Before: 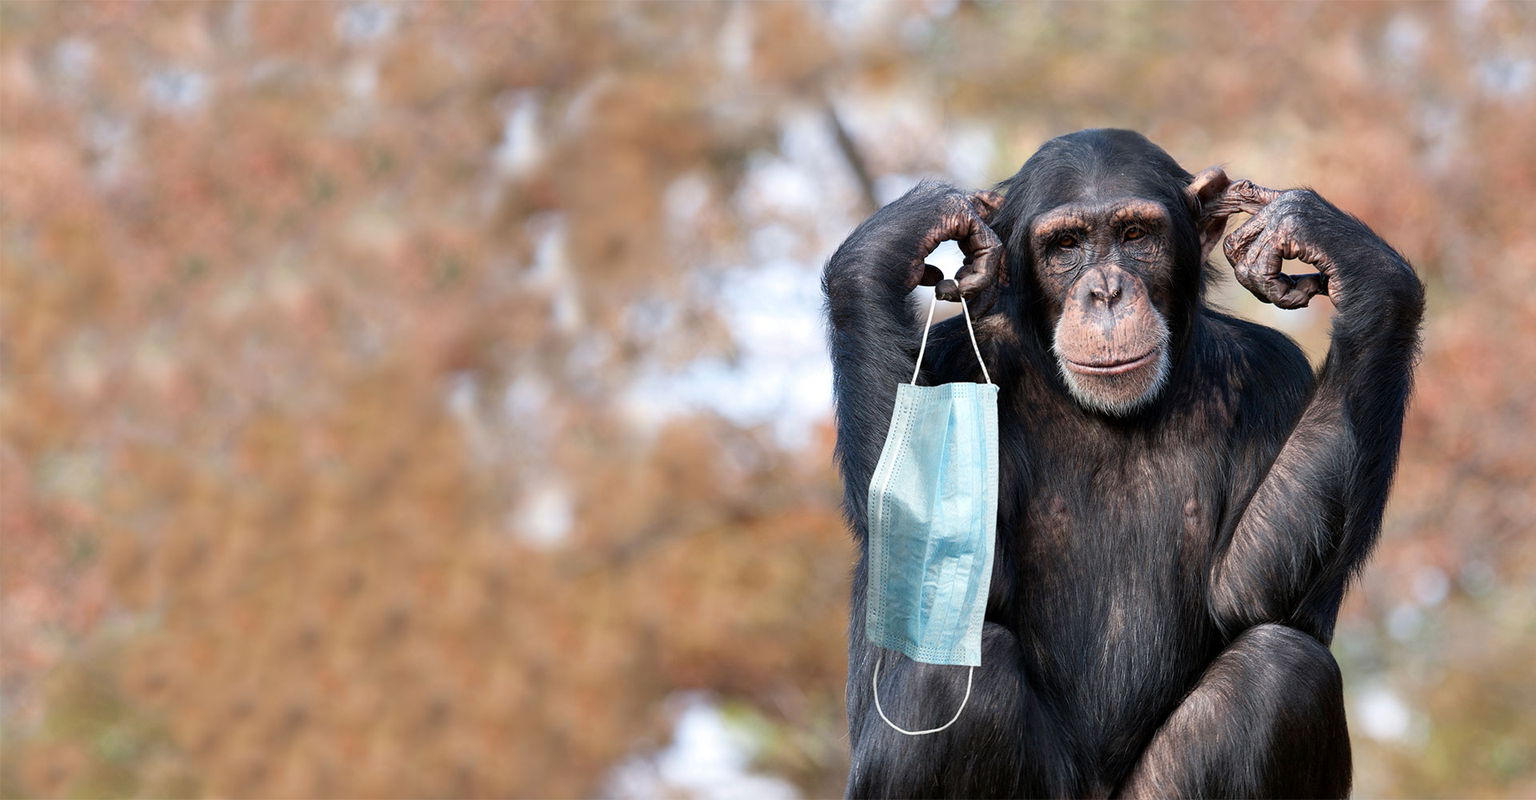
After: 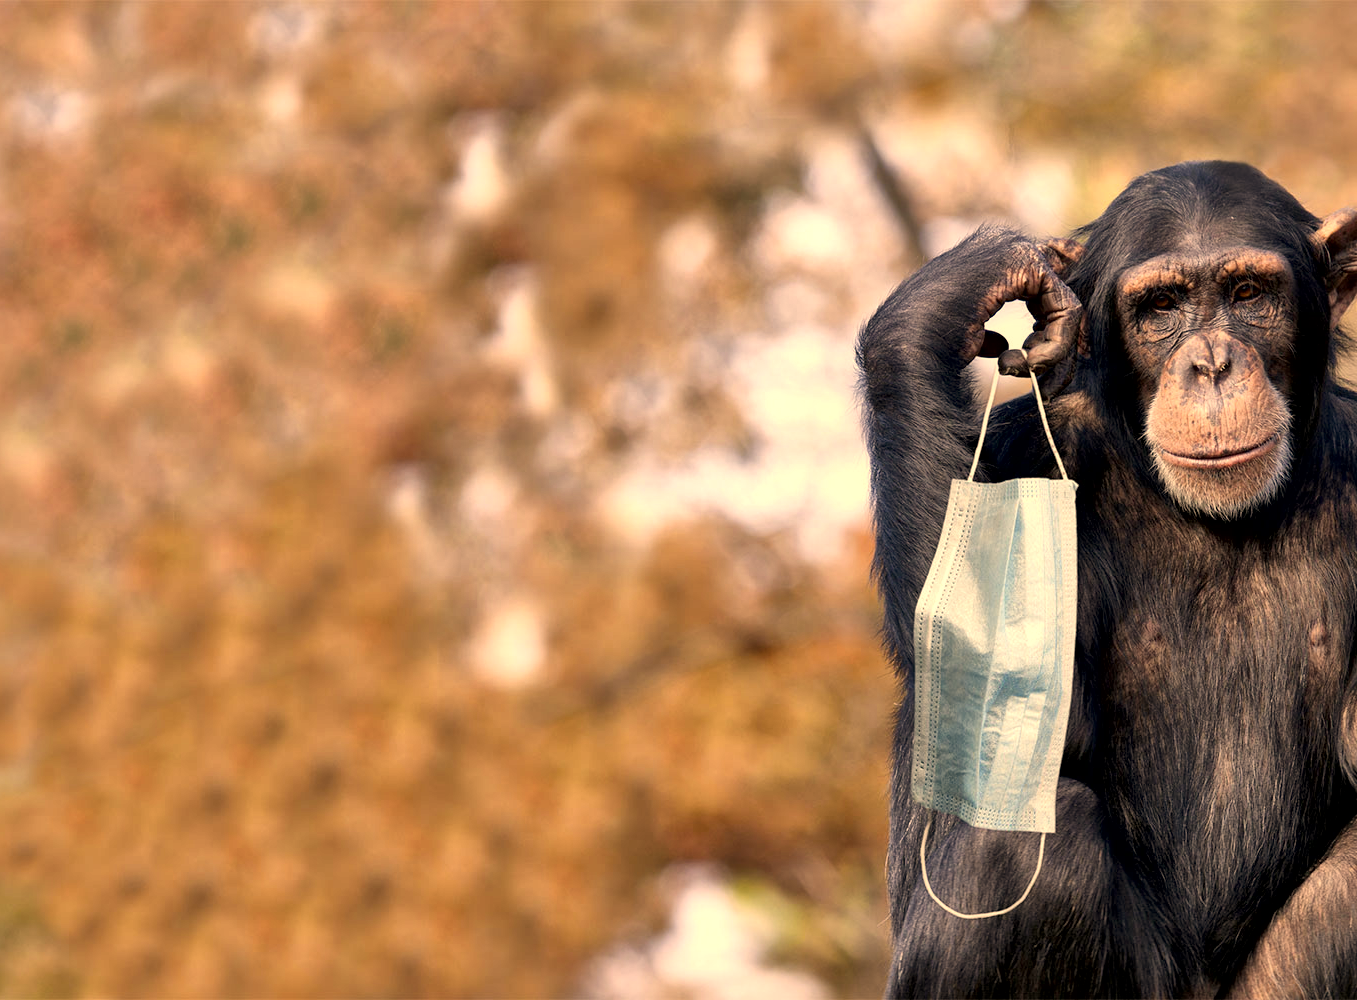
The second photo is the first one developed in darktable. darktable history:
color correction: highlights a* 14.98, highlights b* 31.43
local contrast: mode bilateral grid, contrast 20, coarseness 49, detail 178%, midtone range 0.2
crop and rotate: left 8.945%, right 20.34%
